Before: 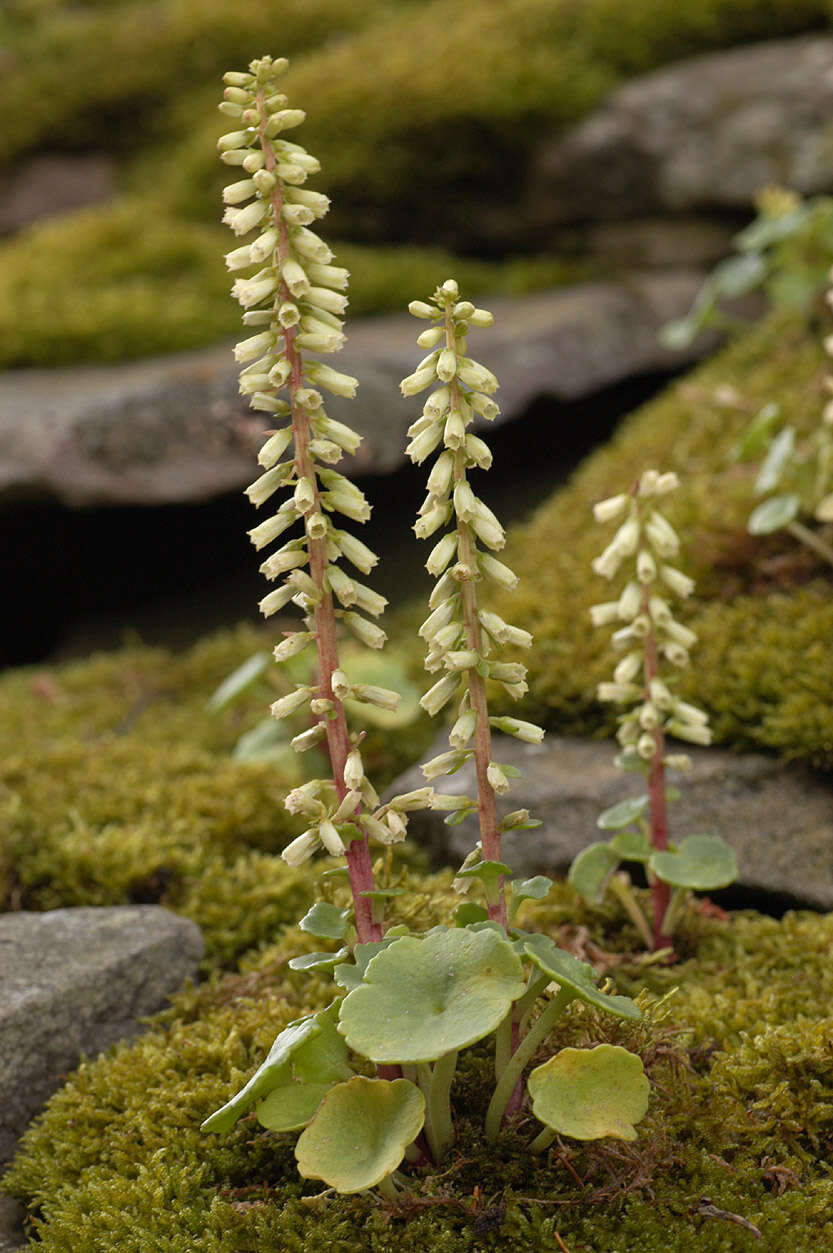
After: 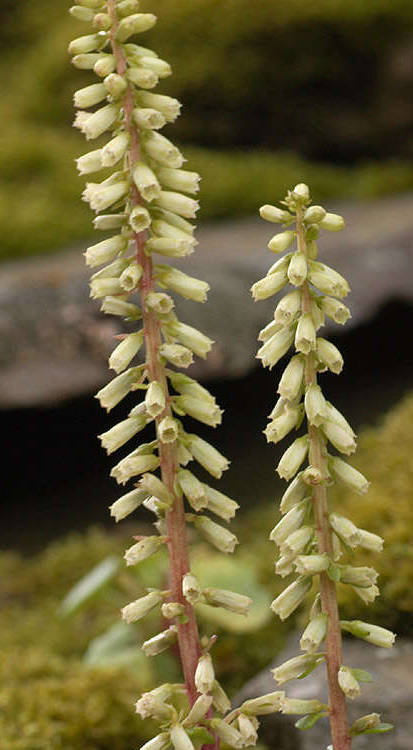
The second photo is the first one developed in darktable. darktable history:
crop: left 17.899%, top 7.688%, right 32.464%, bottom 32.422%
exposure: exposure -0.042 EV, compensate highlight preservation false
